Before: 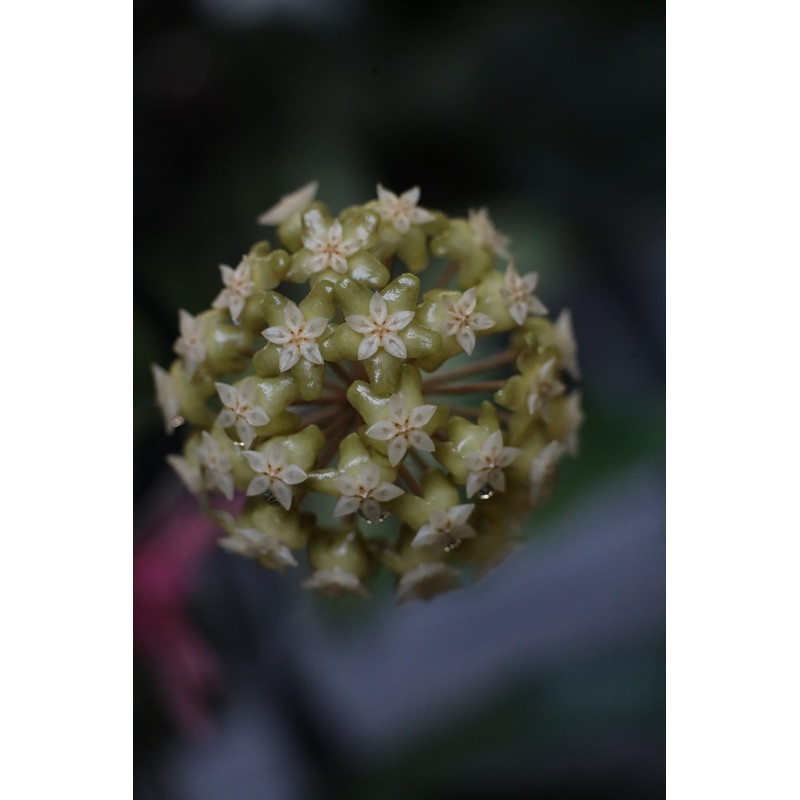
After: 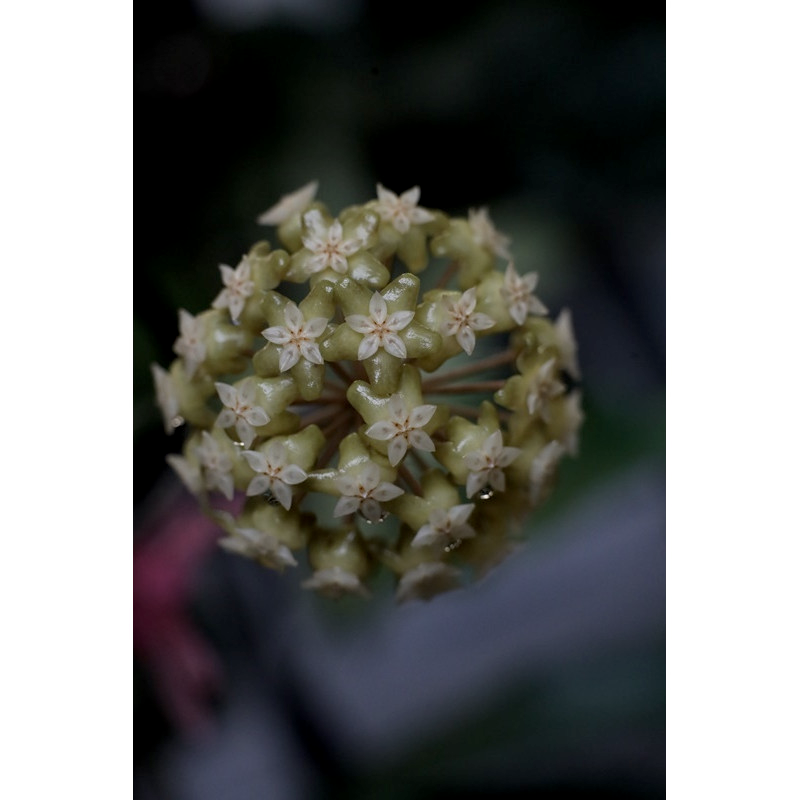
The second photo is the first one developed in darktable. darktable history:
exposure: black level correction 0.005, exposure 0.015 EV, compensate highlight preservation false
color correction: highlights b* 0.067, saturation 0.838
